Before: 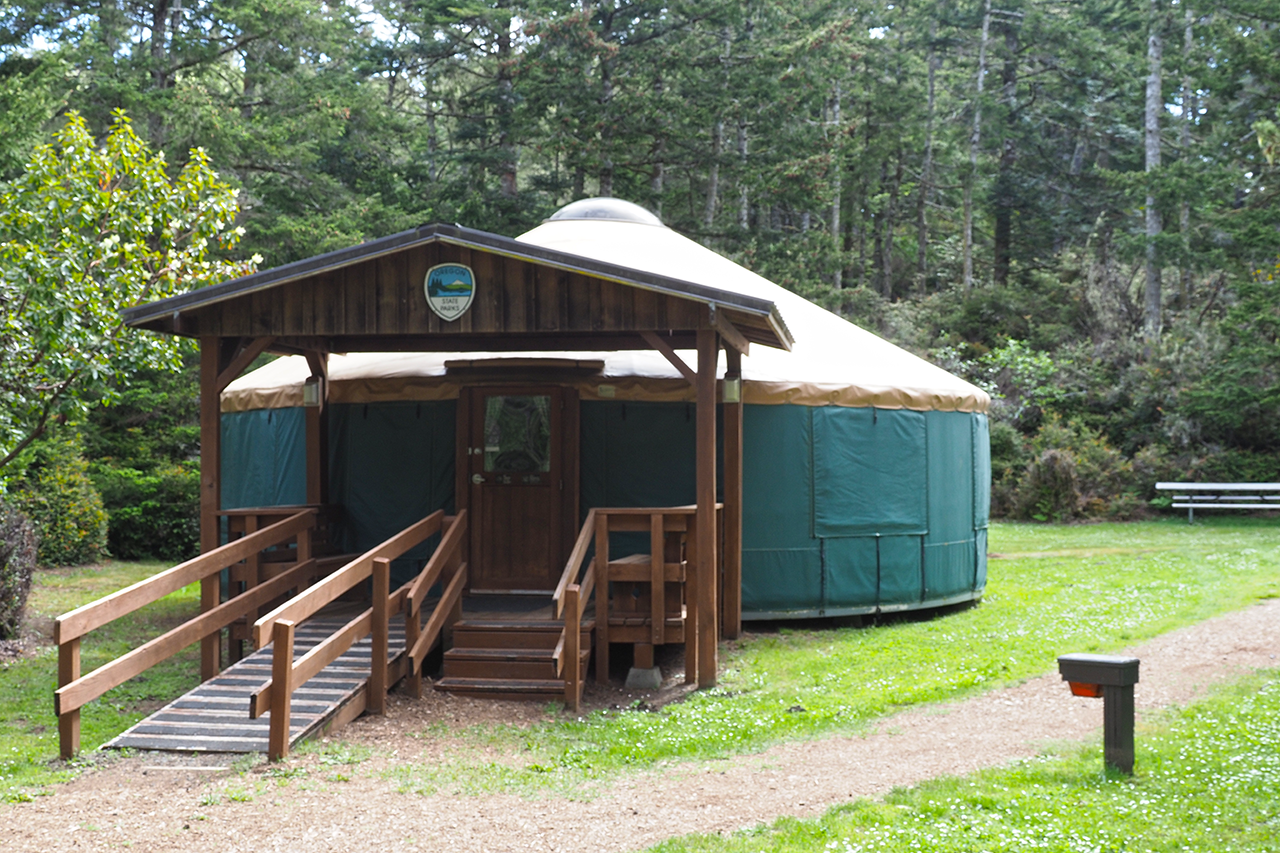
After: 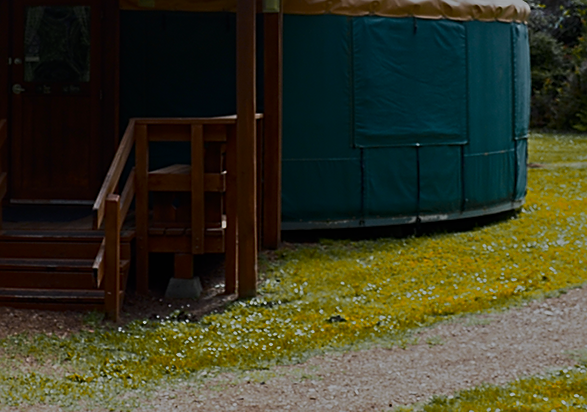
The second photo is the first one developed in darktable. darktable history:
color zones: curves: ch0 [(0, 0.499) (0.143, 0.5) (0.286, 0.5) (0.429, 0.476) (0.571, 0.284) (0.714, 0.243) (0.857, 0.449) (1, 0.499)]; ch1 [(0, 0.532) (0.143, 0.645) (0.286, 0.696) (0.429, 0.211) (0.571, 0.504) (0.714, 0.493) (0.857, 0.495) (1, 0.532)]; ch2 [(0, 0.5) (0.143, 0.5) (0.286, 0.427) (0.429, 0.324) (0.571, 0.5) (0.714, 0.5) (0.857, 0.5) (1, 0.5)]
exposure: exposure -2.002 EV, compensate highlight preservation false
white balance: red 0.982, blue 1.018
crop: left 35.976%, top 45.819%, right 18.162%, bottom 5.807%
sharpen: on, module defaults
tone equalizer: -8 EV -0.417 EV, -7 EV -0.389 EV, -6 EV -0.333 EV, -5 EV -0.222 EV, -3 EV 0.222 EV, -2 EV 0.333 EV, -1 EV 0.389 EV, +0 EV 0.417 EV, edges refinement/feathering 500, mask exposure compensation -1.57 EV, preserve details no
contrast brightness saturation: contrast 0.07, brightness -0.14, saturation 0.11
base curve: curves: ch0 [(0, 0) (0.579, 0.807) (1, 1)], preserve colors none
